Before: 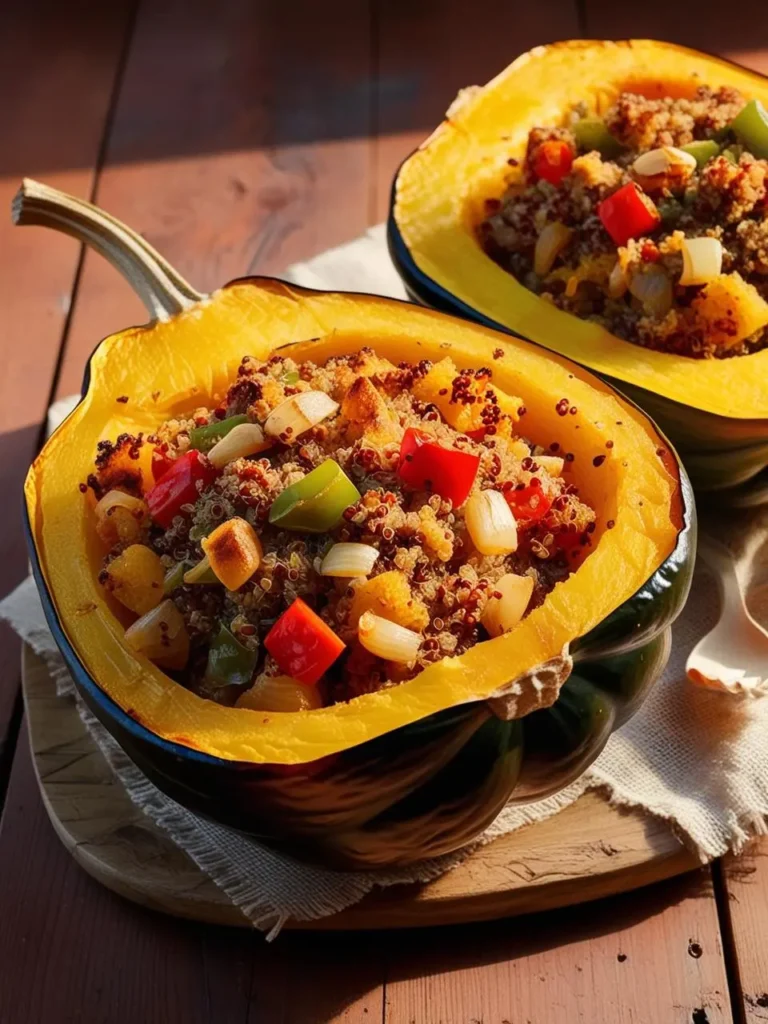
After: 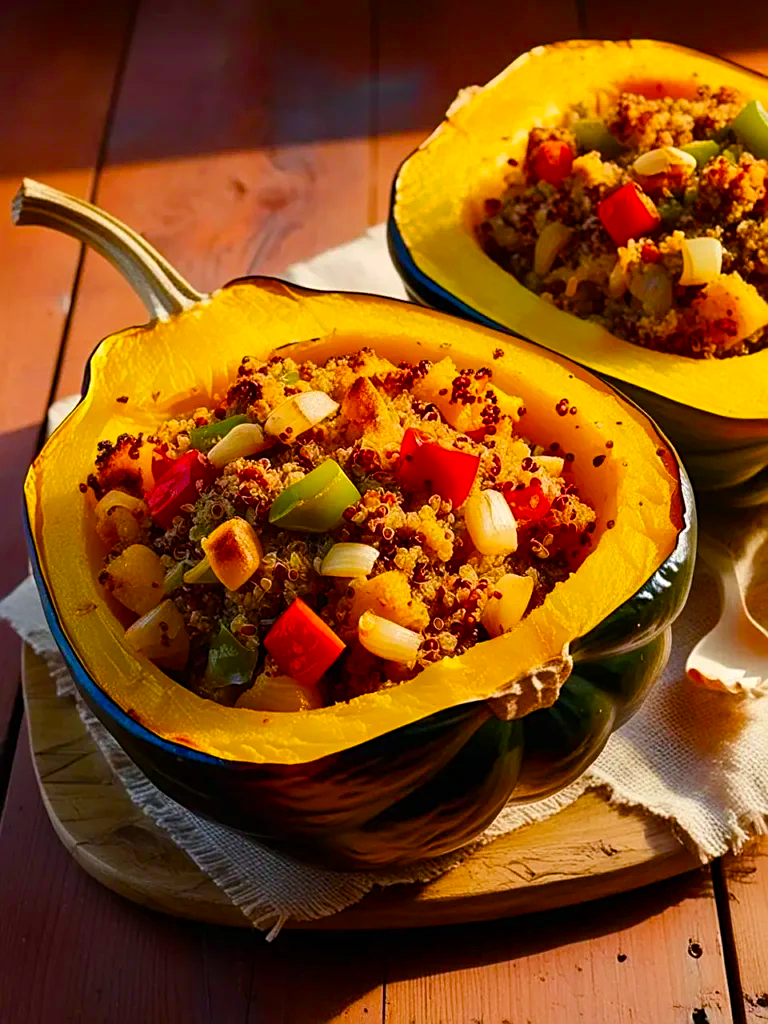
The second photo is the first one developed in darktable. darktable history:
contrast brightness saturation: saturation 0.13
sharpen: on, module defaults
color balance rgb: perceptual saturation grading › global saturation 20%, perceptual saturation grading › highlights -25%, perceptual saturation grading › shadows 25%, global vibrance 50%
